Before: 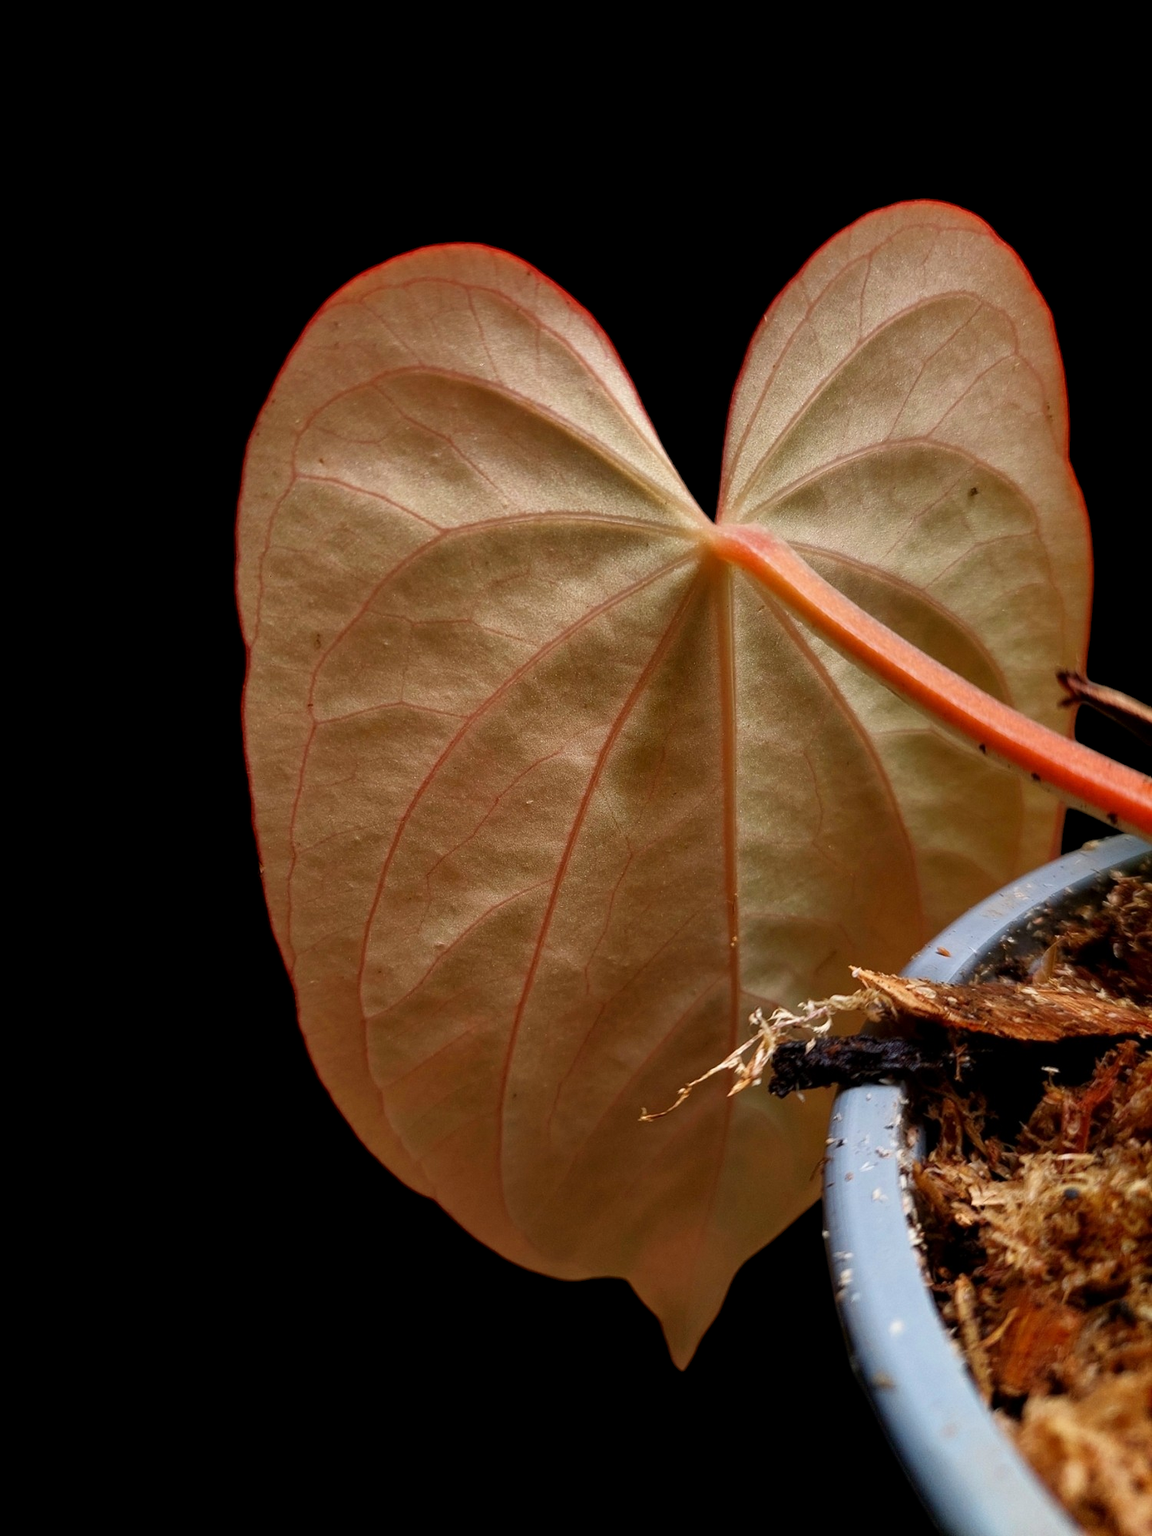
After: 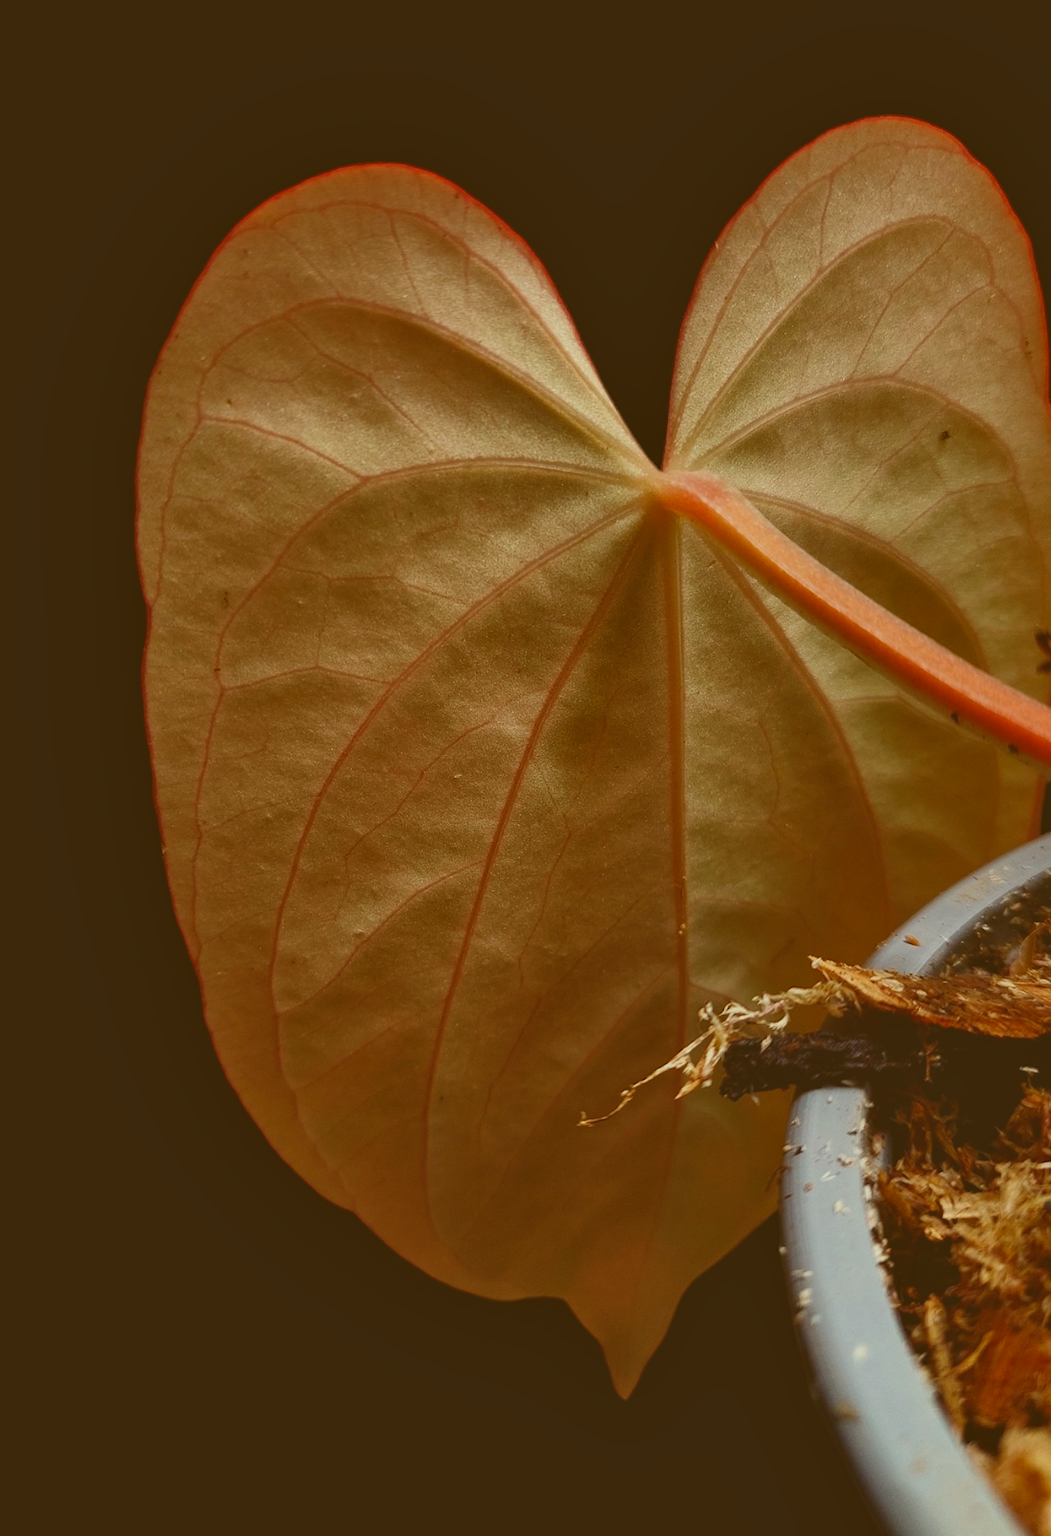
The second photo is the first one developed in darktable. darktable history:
exposure: black level correction -0.025, exposure -0.117 EV, compensate highlight preservation false
tone equalizer: -8 EV 0.252 EV, -7 EV 0.401 EV, -6 EV 0.426 EV, -5 EV 0.24 EV, -3 EV -0.276 EV, -2 EV -0.389 EV, -1 EV -0.397 EV, +0 EV -0.279 EV
crop: left 9.767%, top 6.206%, right 6.975%, bottom 2.62%
color correction: highlights a* -6.02, highlights b* 9.53, shadows a* 10.7, shadows b* 23.91
levels: levels [0, 0.498, 0.996]
